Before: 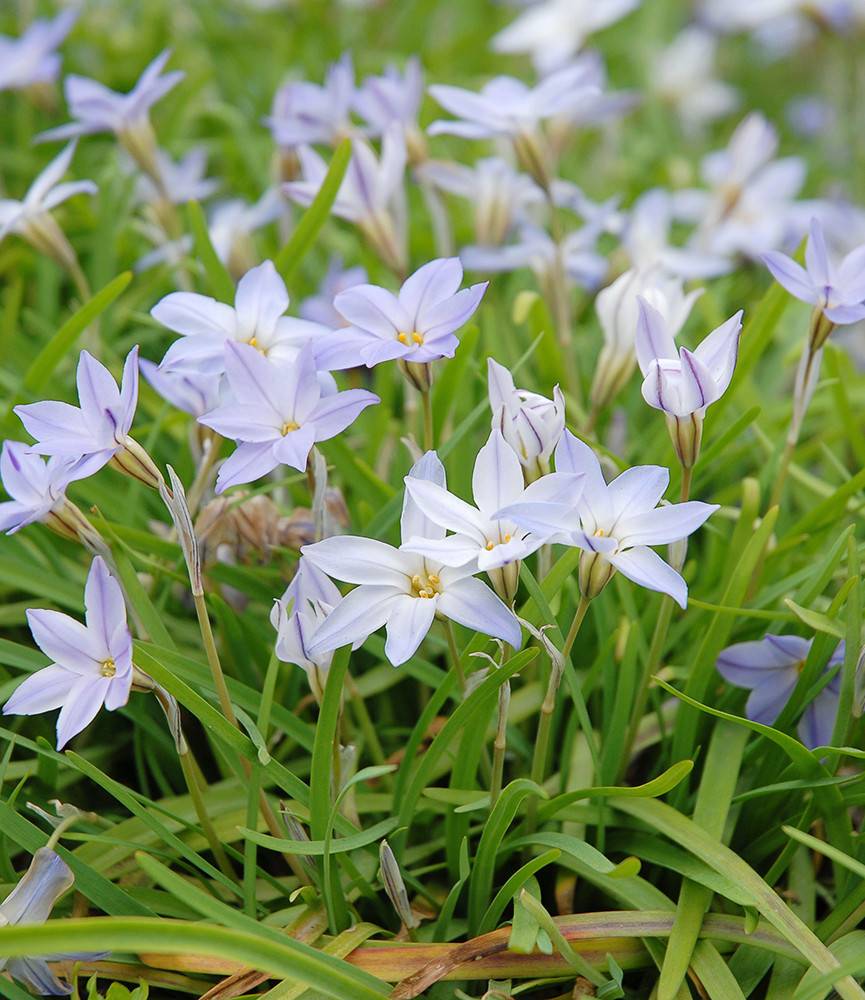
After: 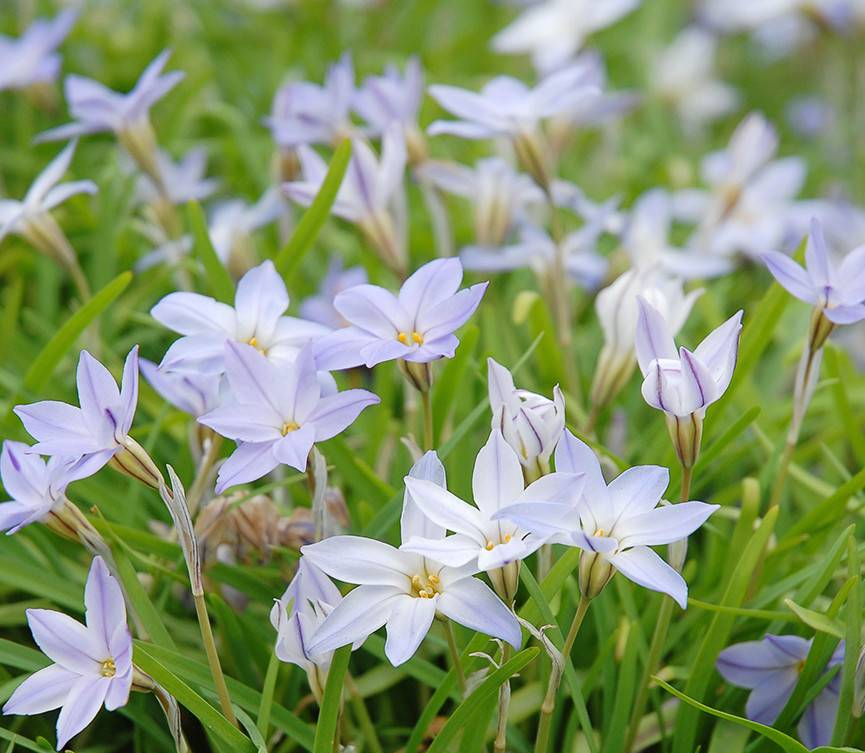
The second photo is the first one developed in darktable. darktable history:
crop: bottom 24.693%
